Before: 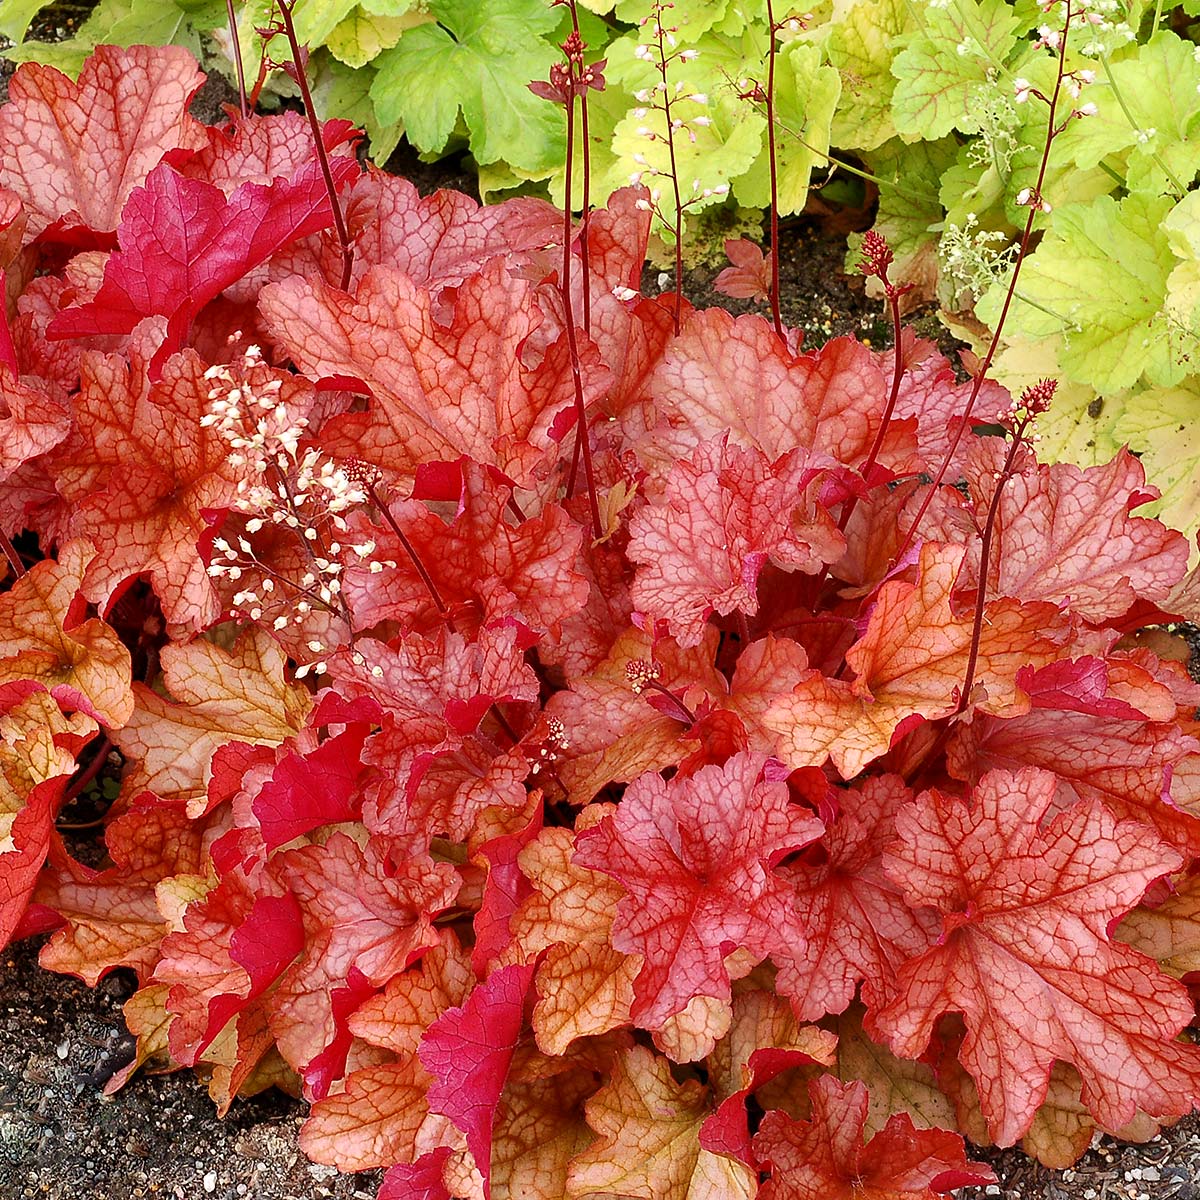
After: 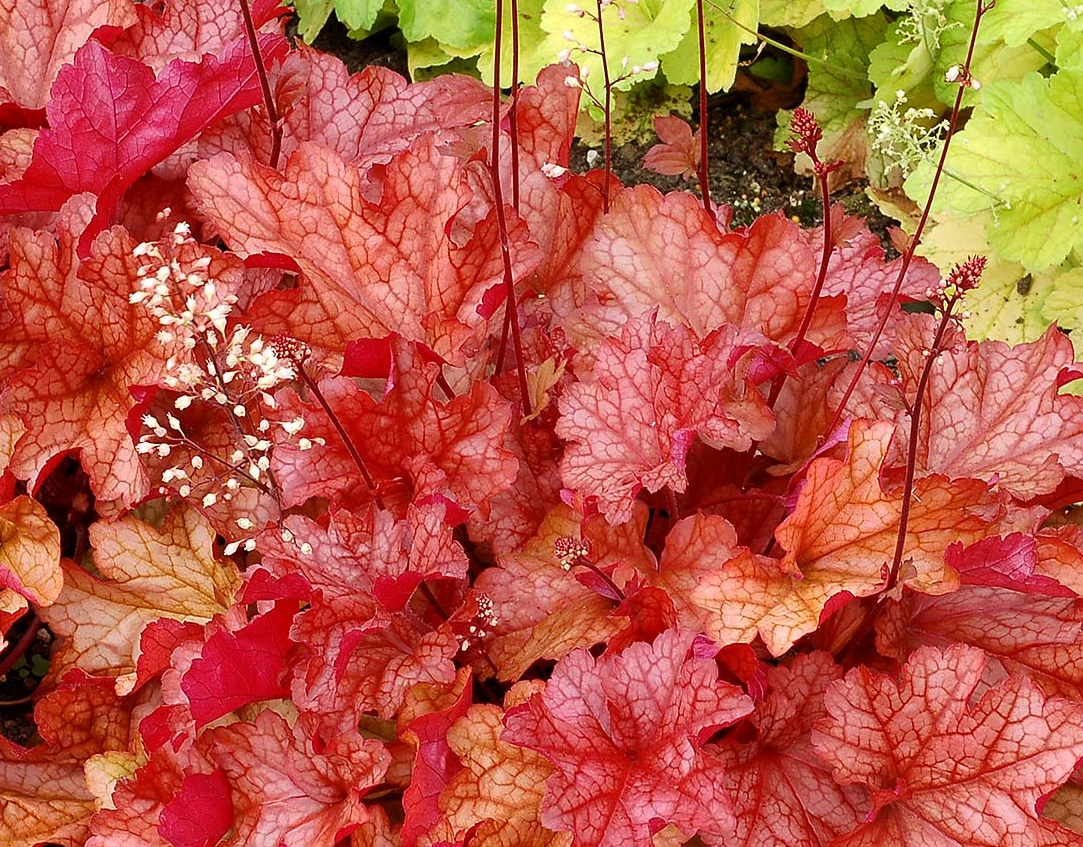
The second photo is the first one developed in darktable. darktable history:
crop: left 5.978%, top 10.303%, right 3.725%, bottom 19.094%
